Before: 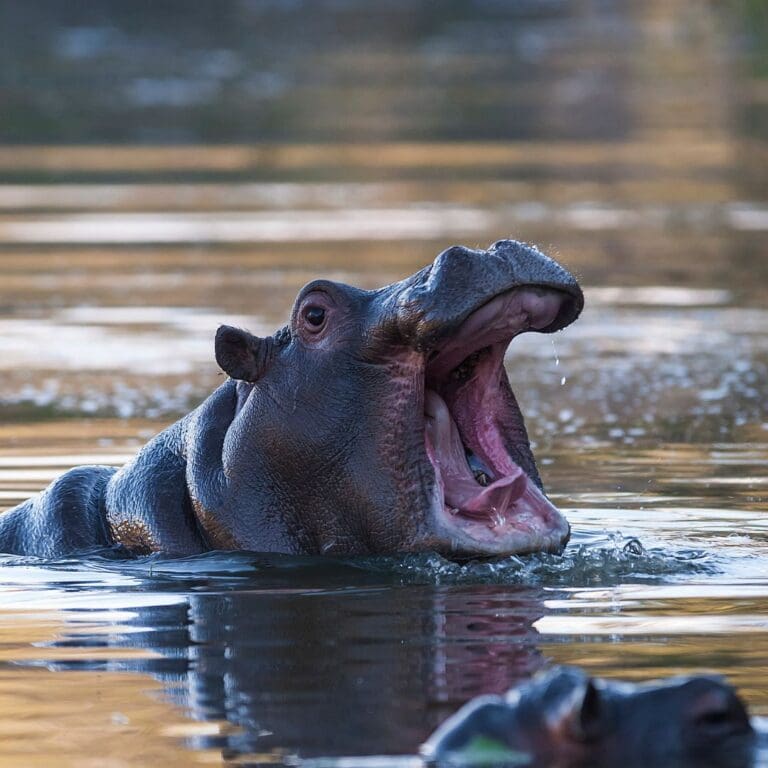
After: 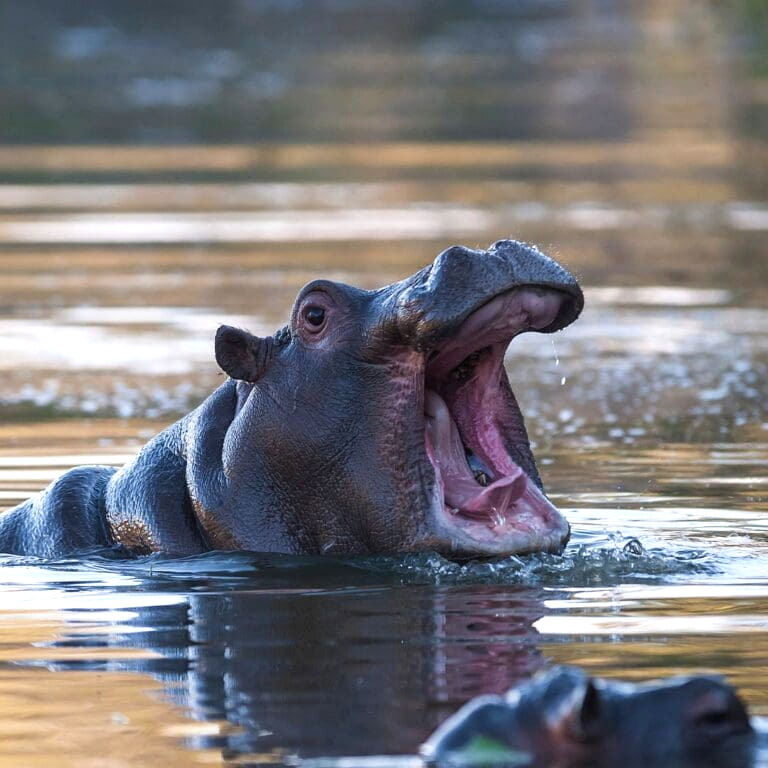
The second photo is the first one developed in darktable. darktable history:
exposure: exposure 0.293 EV, compensate highlight preservation false
